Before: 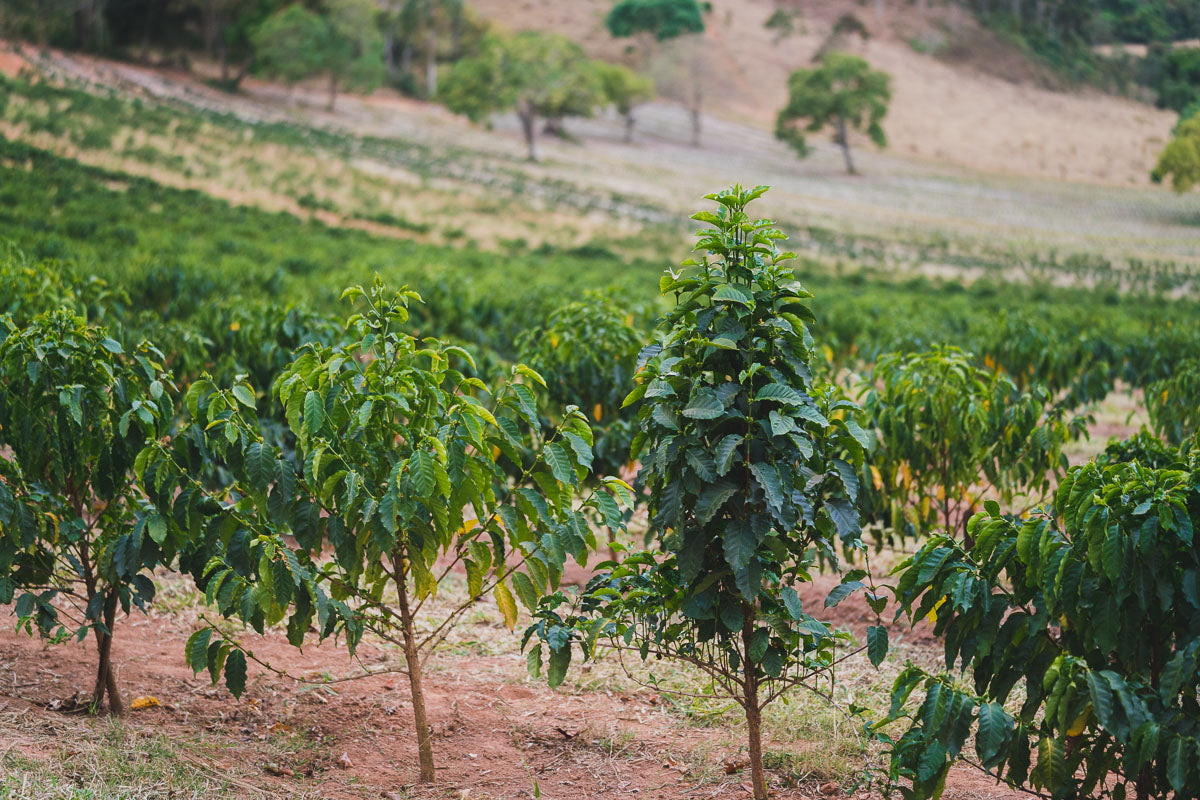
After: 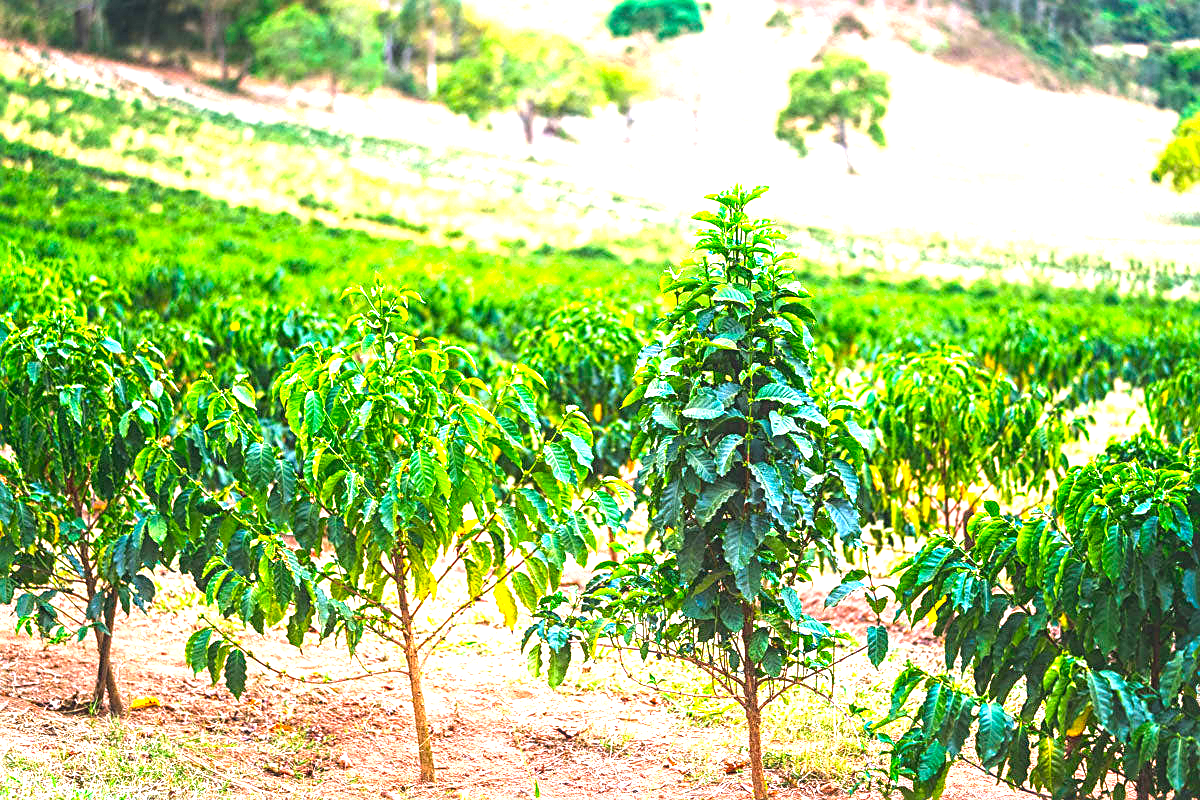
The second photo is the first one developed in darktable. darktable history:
sharpen: radius 2.776
local contrast: on, module defaults
contrast brightness saturation: saturation 0.487
levels: levels [0, 0.281, 0.562]
